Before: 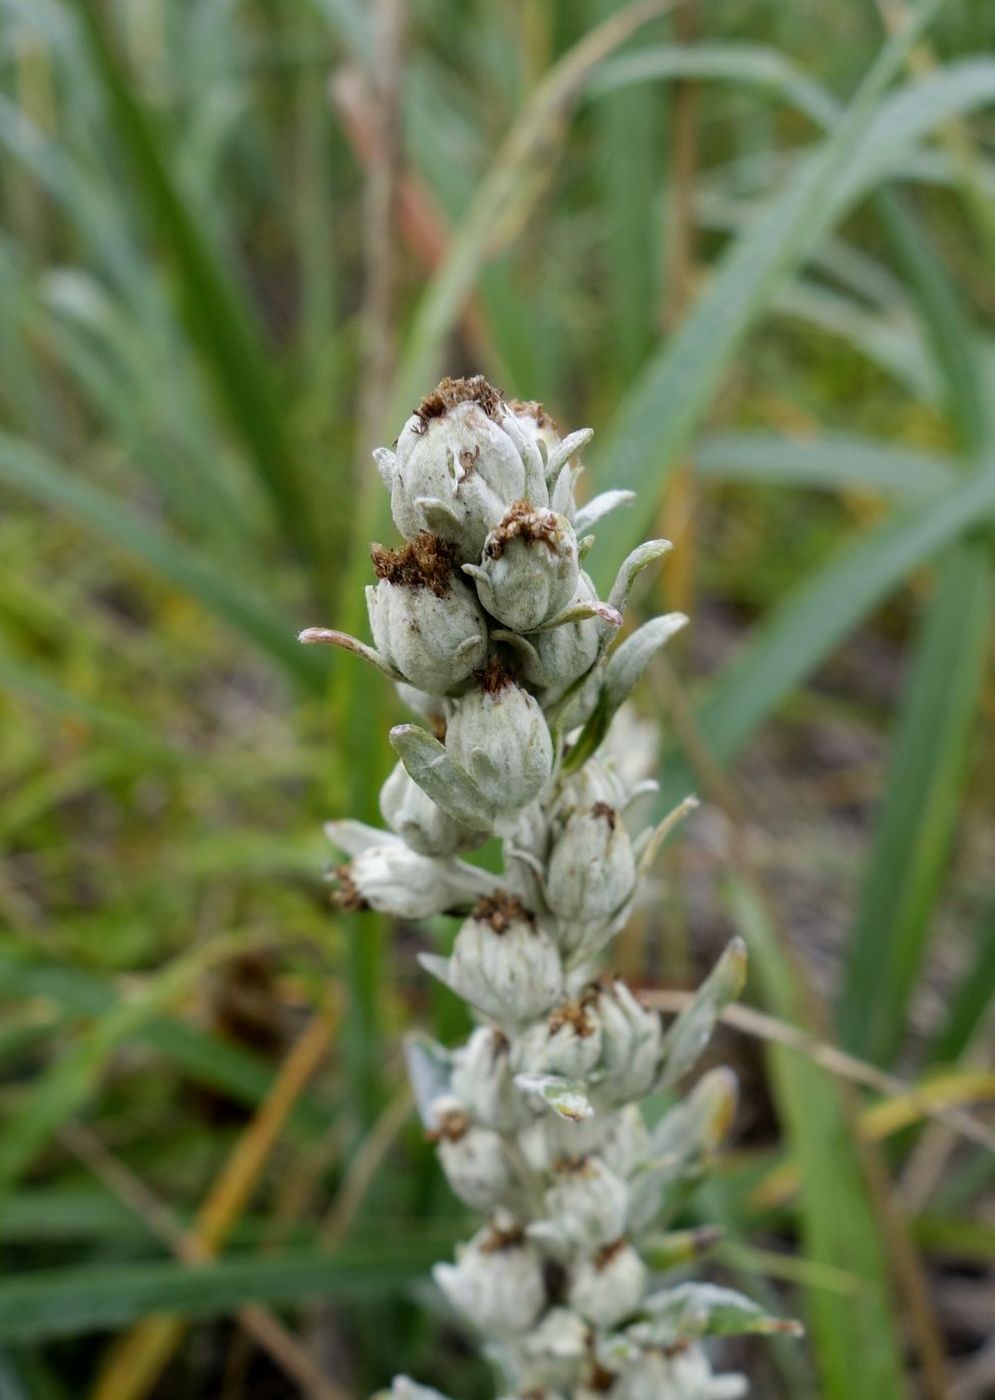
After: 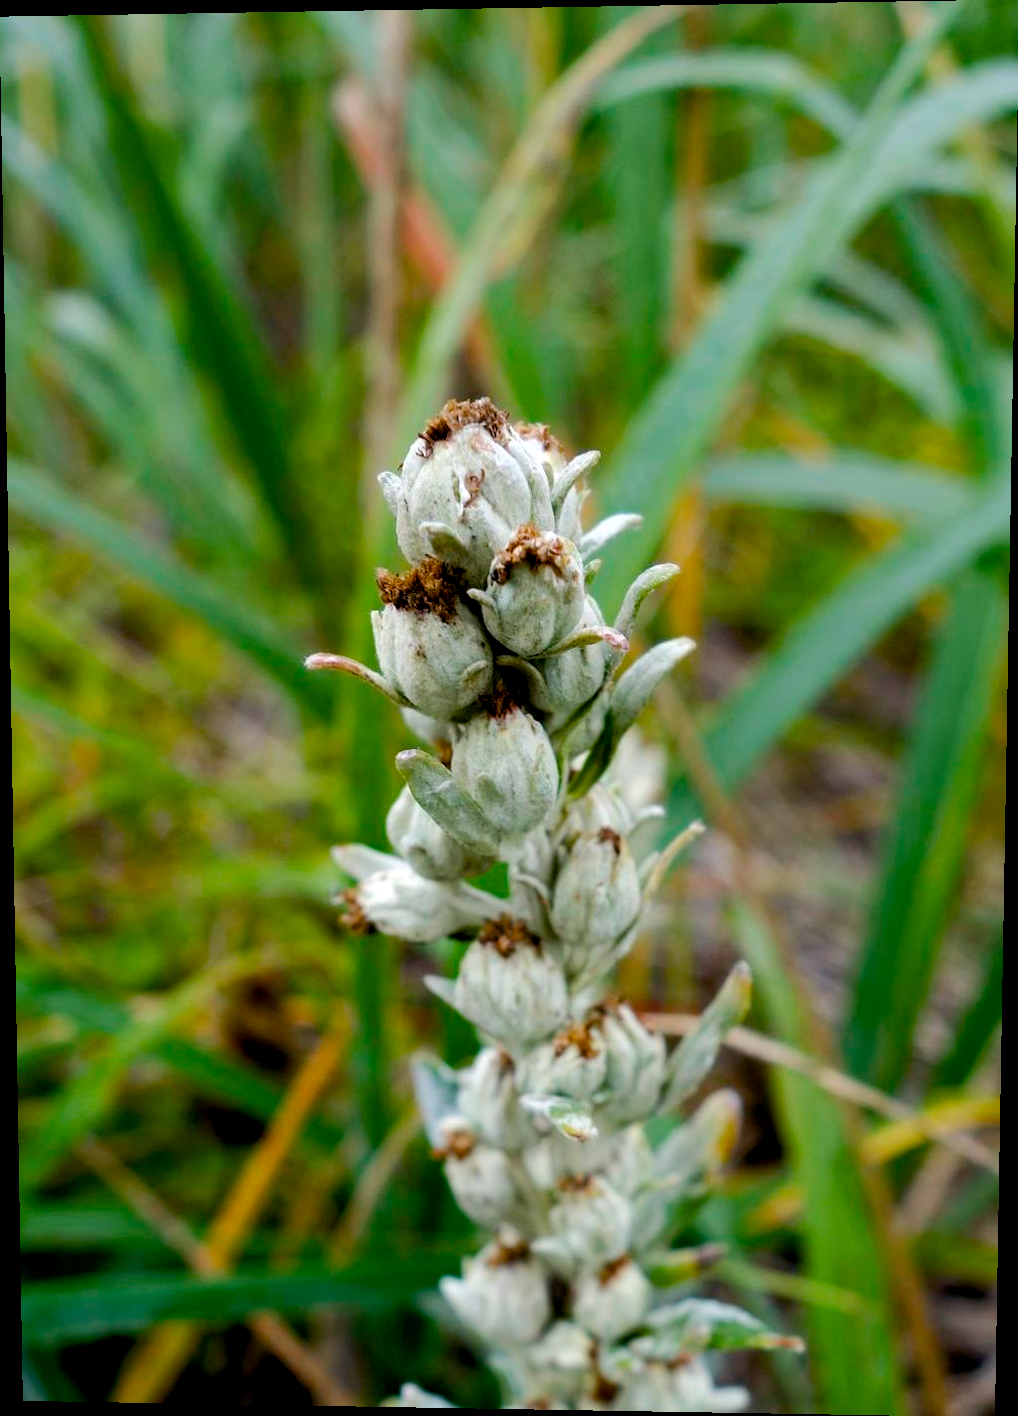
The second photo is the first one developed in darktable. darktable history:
rotate and perspective: lens shift (vertical) 0.048, lens shift (horizontal) -0.024, automatic cropping off
color balance rgb: global offset › luminance -0.51%, perceptual saturation grading › global saturation 27.53%, perceptual saturation grading › highlights -25%, perceptual saturation grading › shadows 25%, perceptual brilliance grading › highlights 6.62%, perceptual brilliance grading › mid-tones 17.07%, perceptual brilliance grading › shadows -5.23%
